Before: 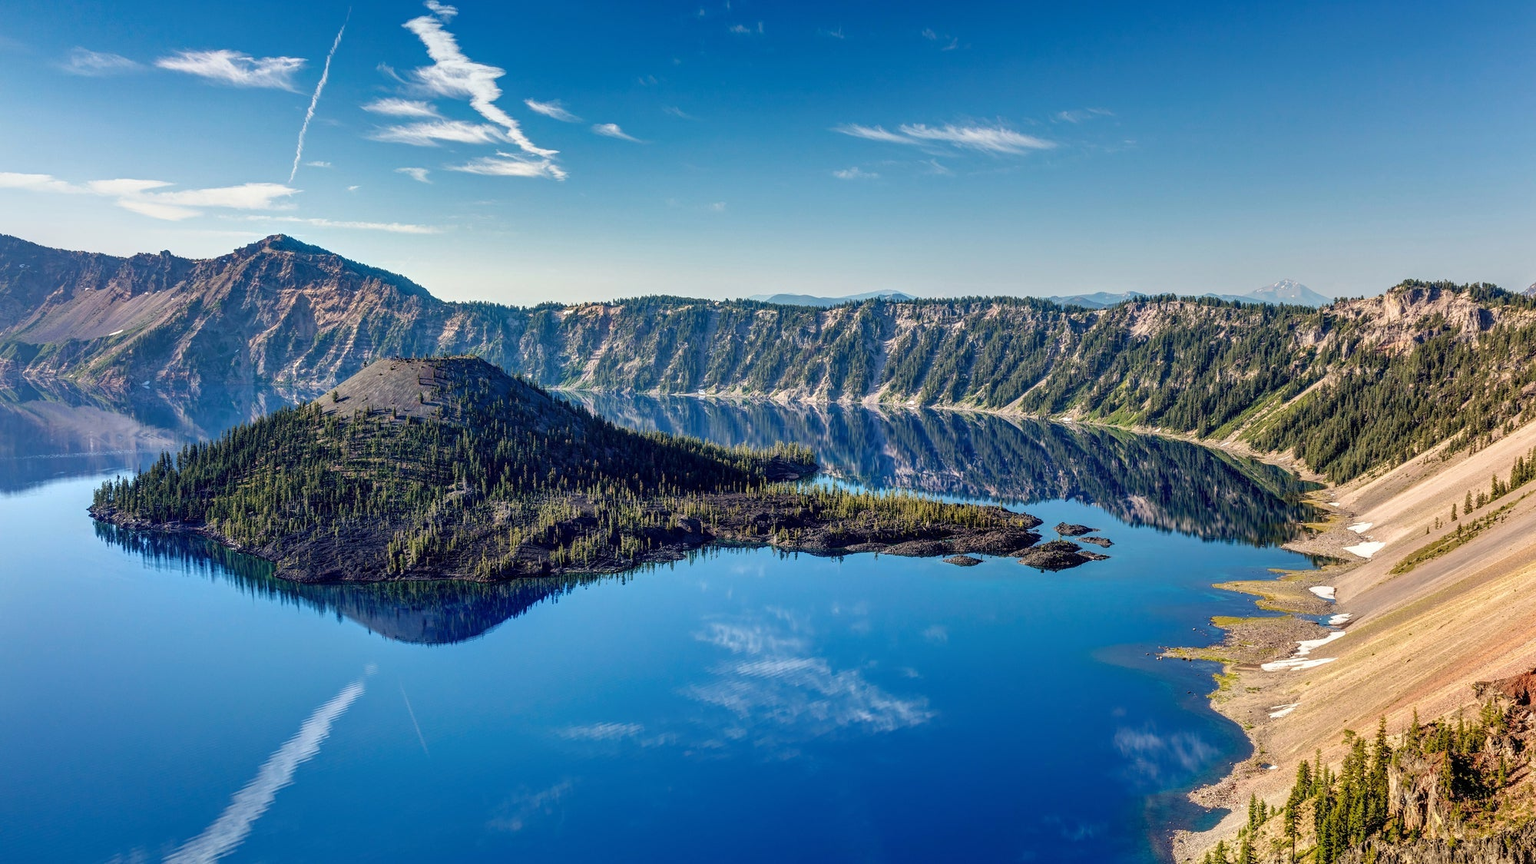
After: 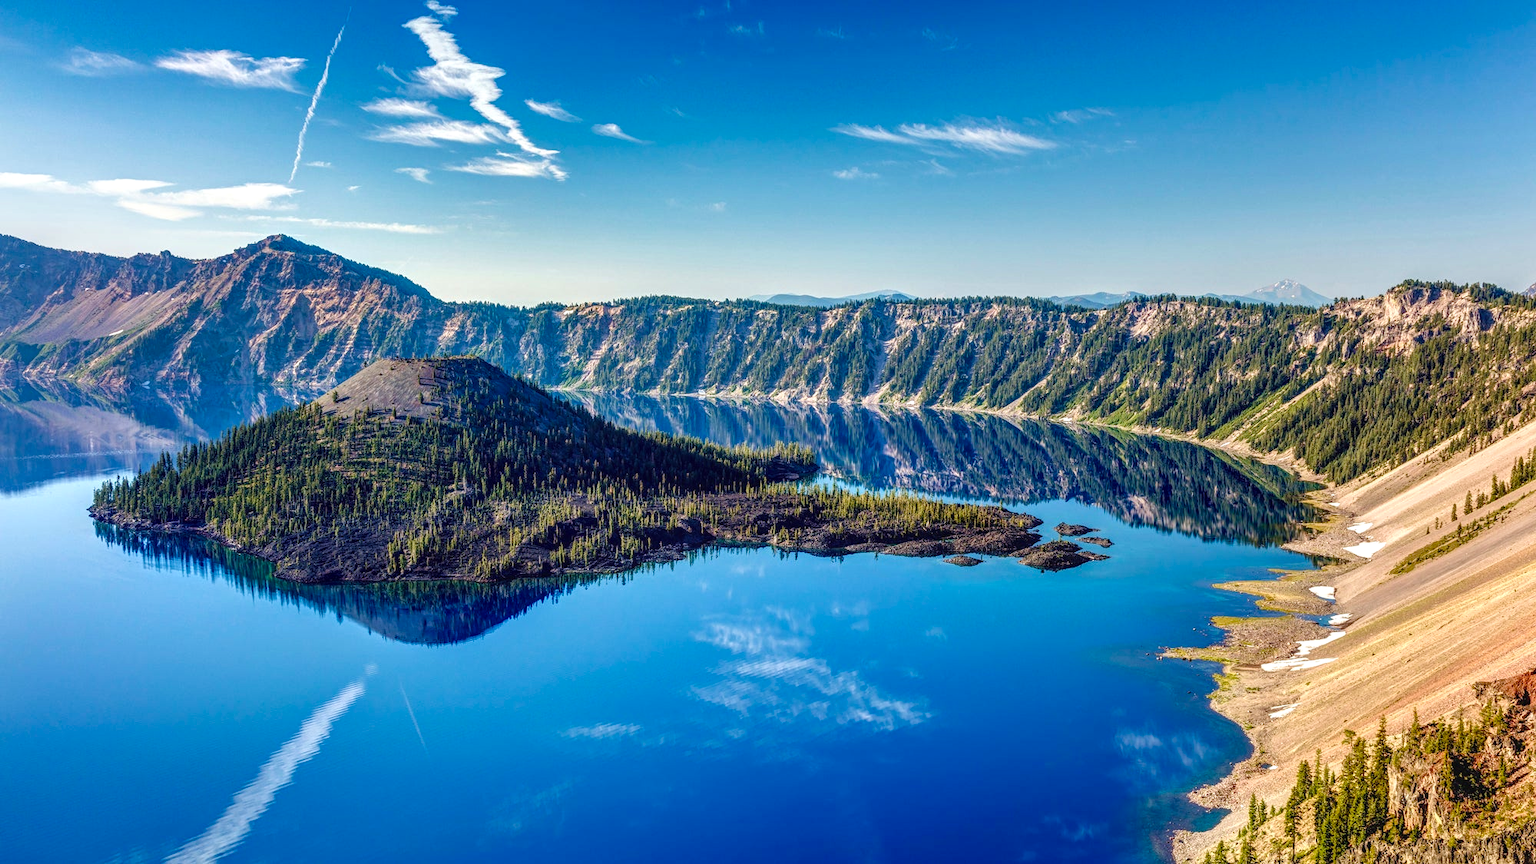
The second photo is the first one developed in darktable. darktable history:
local contrast: on, module defaults
velvia: strength 14.47%
color balance rgb: global offset › luminance 0.467%, linear chroma grading › mid-tones 7.204%, perceptual saturation grading › global saturation 13.839%, perceptual saturation grading › highlights -25.613%, perceptual saturation grading › shadows 29.733%, global vibrance 20%
exposure: exposure 0.135 EV, compensate highlight preservation false
